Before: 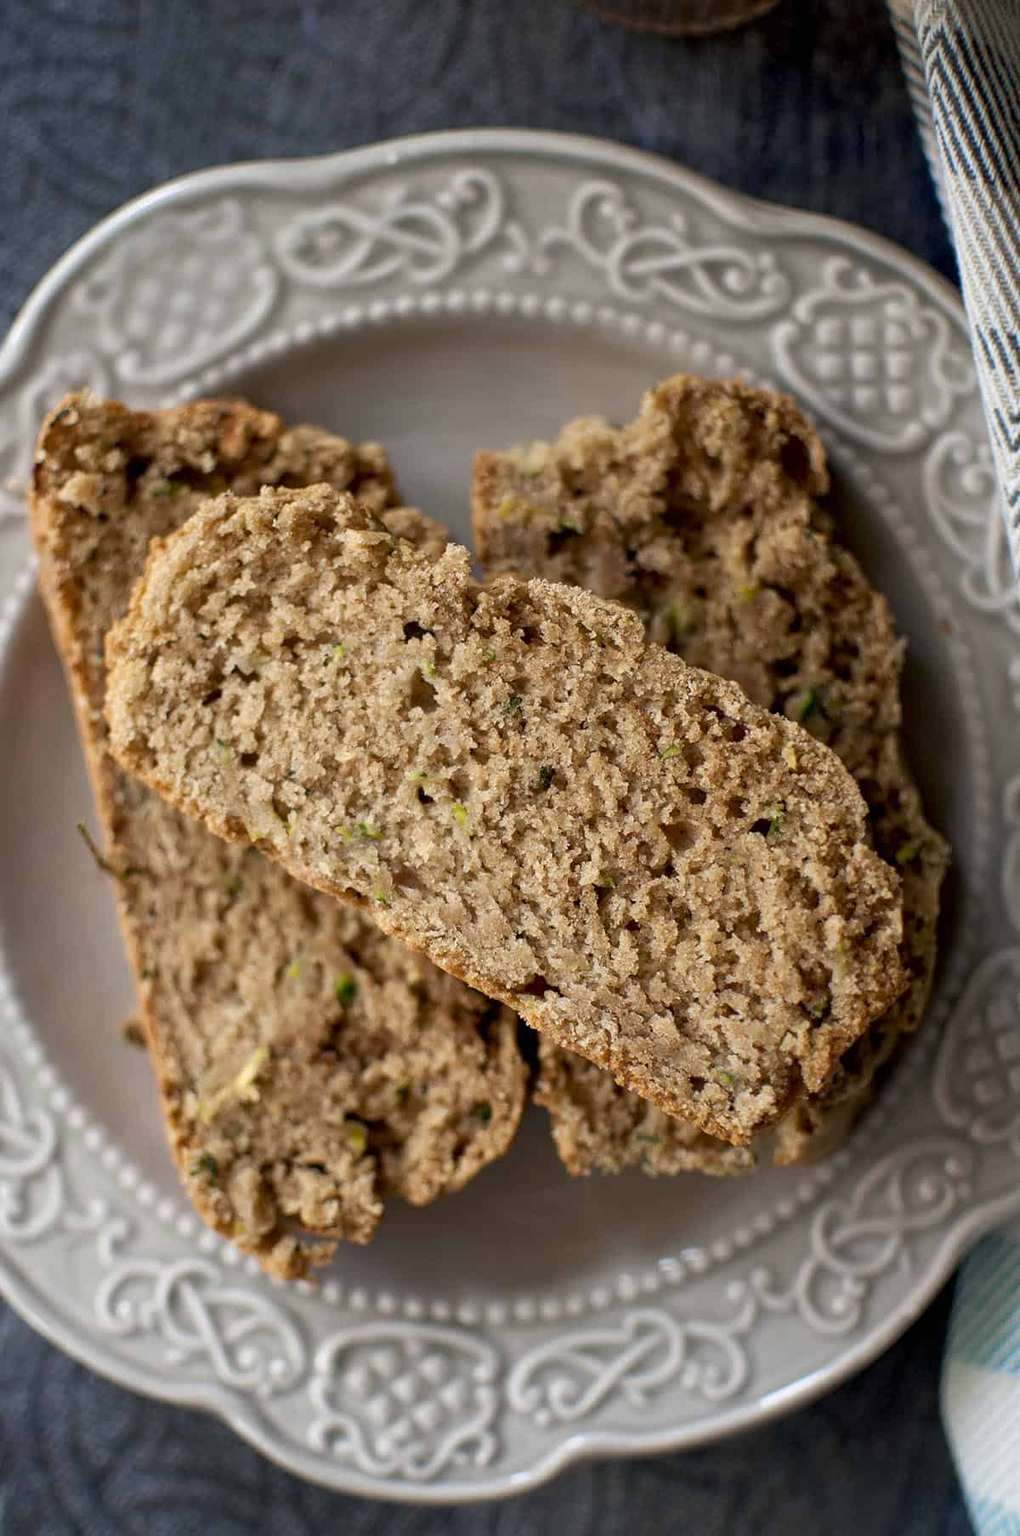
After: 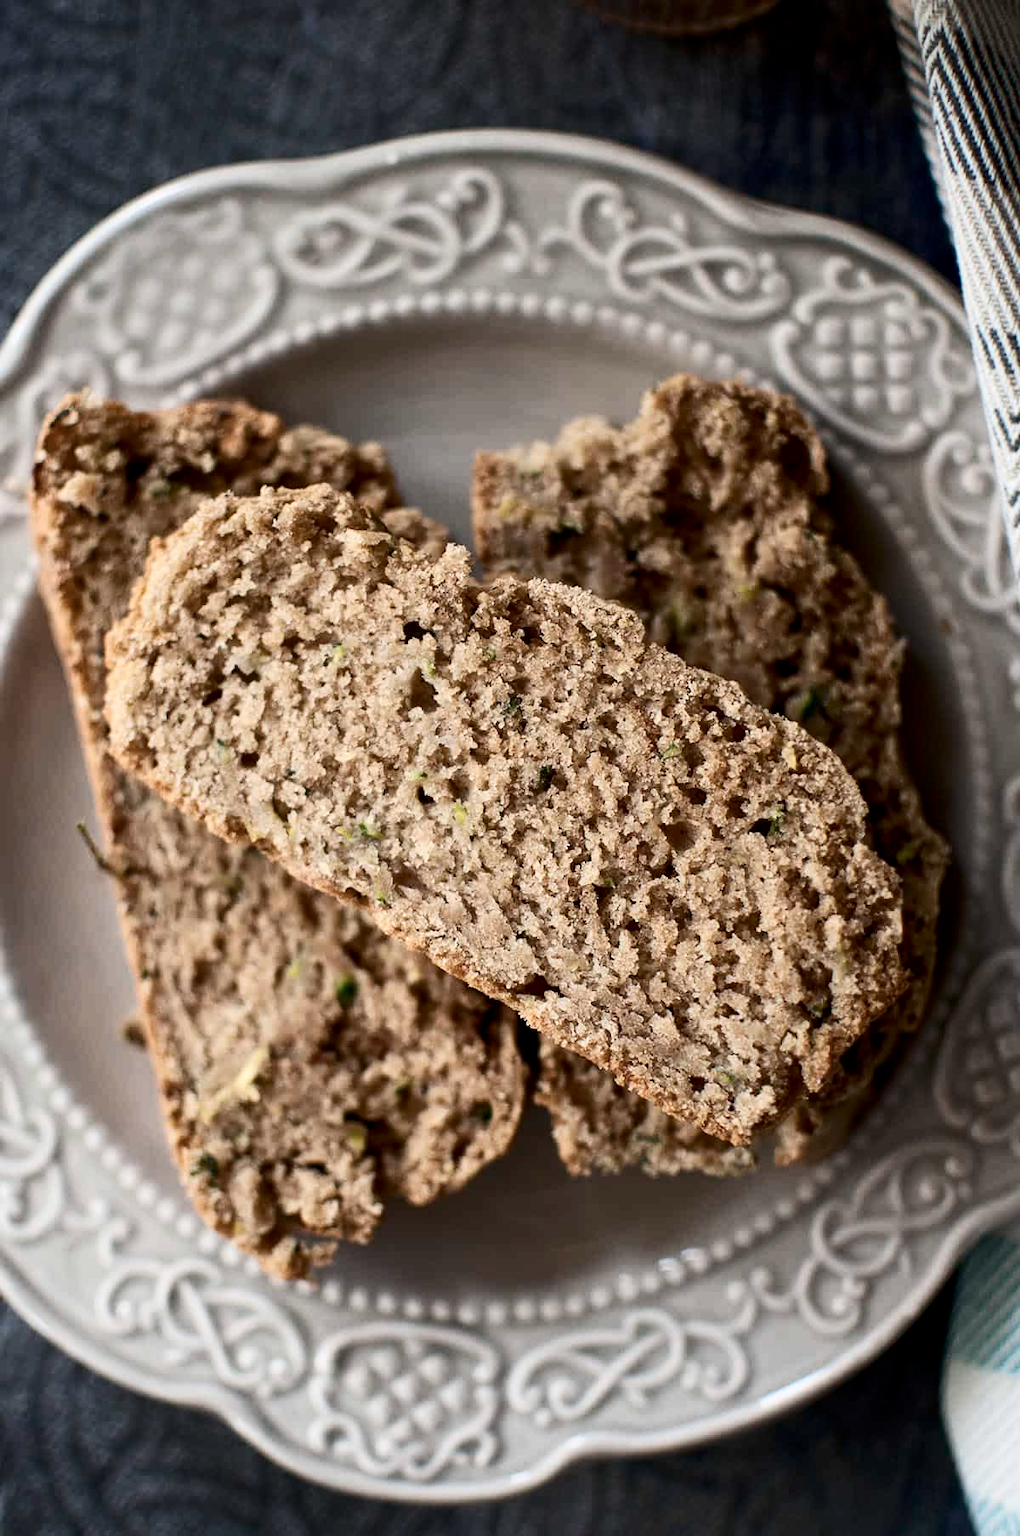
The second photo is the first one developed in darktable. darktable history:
contrast brightness saturation: contrast 0.252, saturation -0.307
